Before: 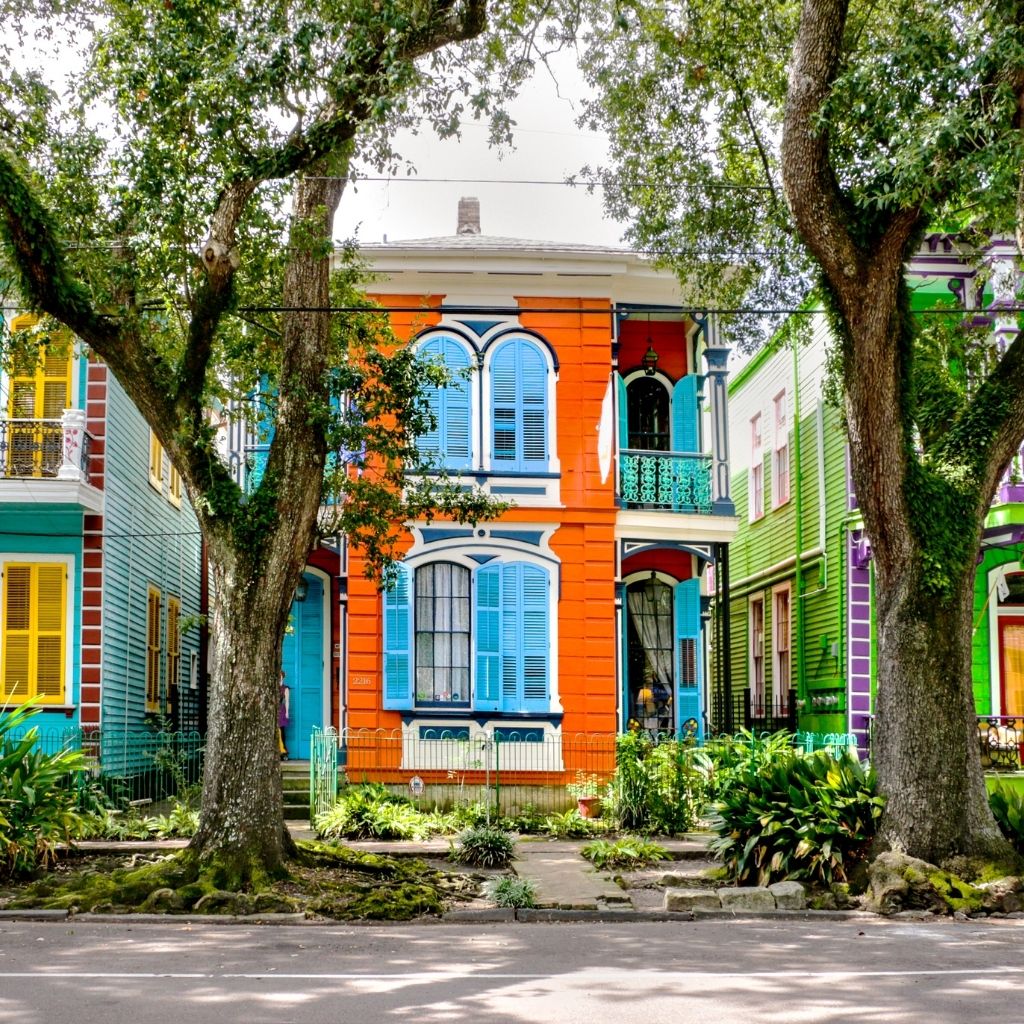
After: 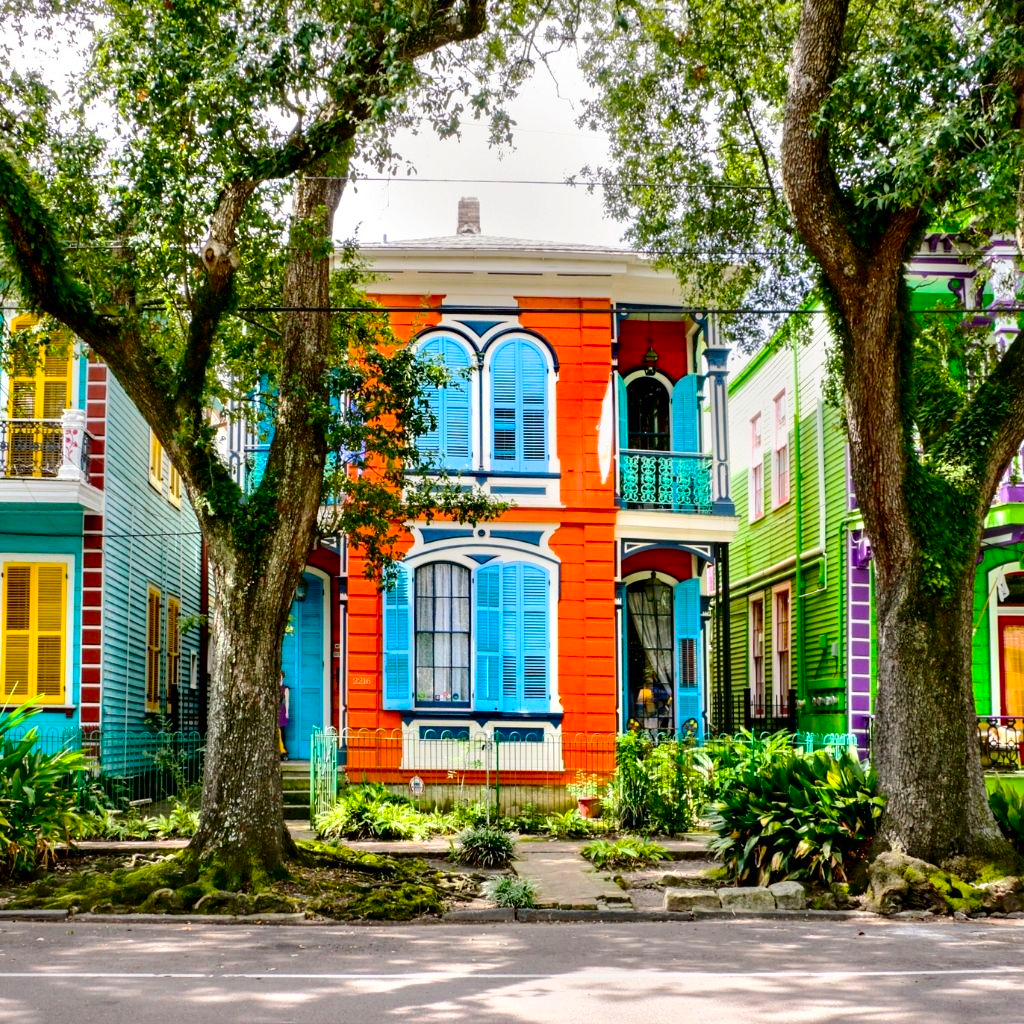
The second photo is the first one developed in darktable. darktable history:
contrast brightness saturation: contrast 0.16, saturation 0.318
